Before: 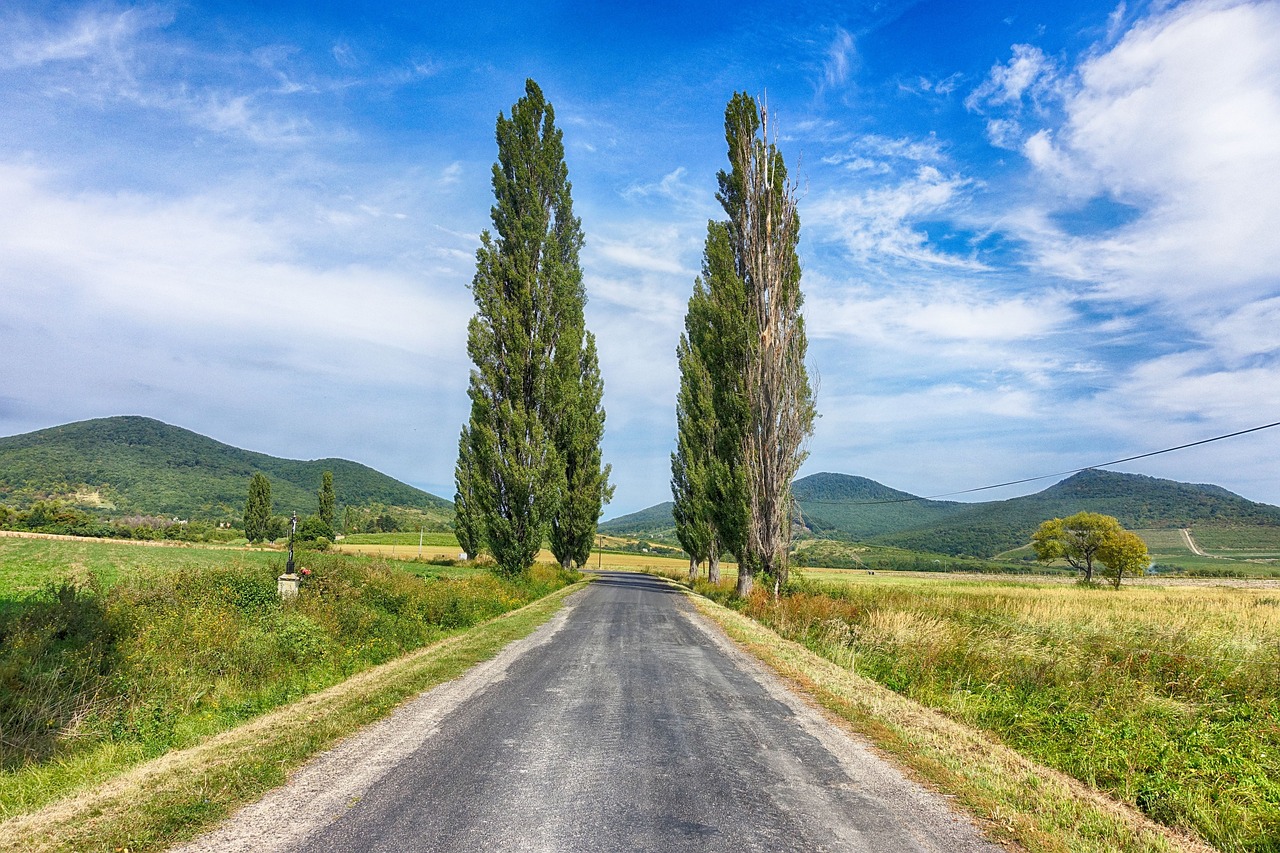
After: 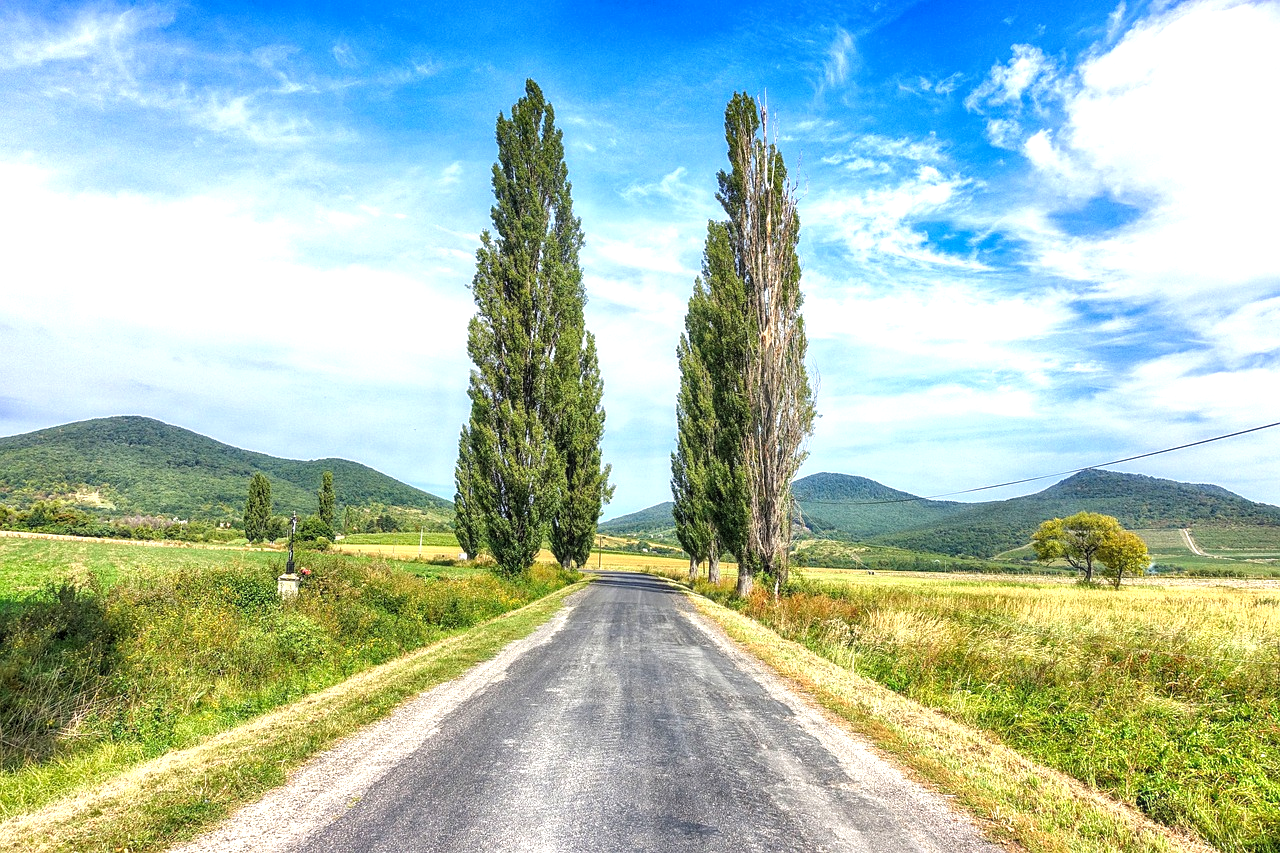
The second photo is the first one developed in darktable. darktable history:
tone equalizer: -8 EV -0.732 EV, -7 EV -0.678 EV, -6 EV -0.617 EV, -5 EV -0.361 EV, -3 EV 0.382 EV, -2 EV 0.6 EV, -1 EV 0.696 EV, +0 EV 0.752 EV
local contrast: detail 116%
